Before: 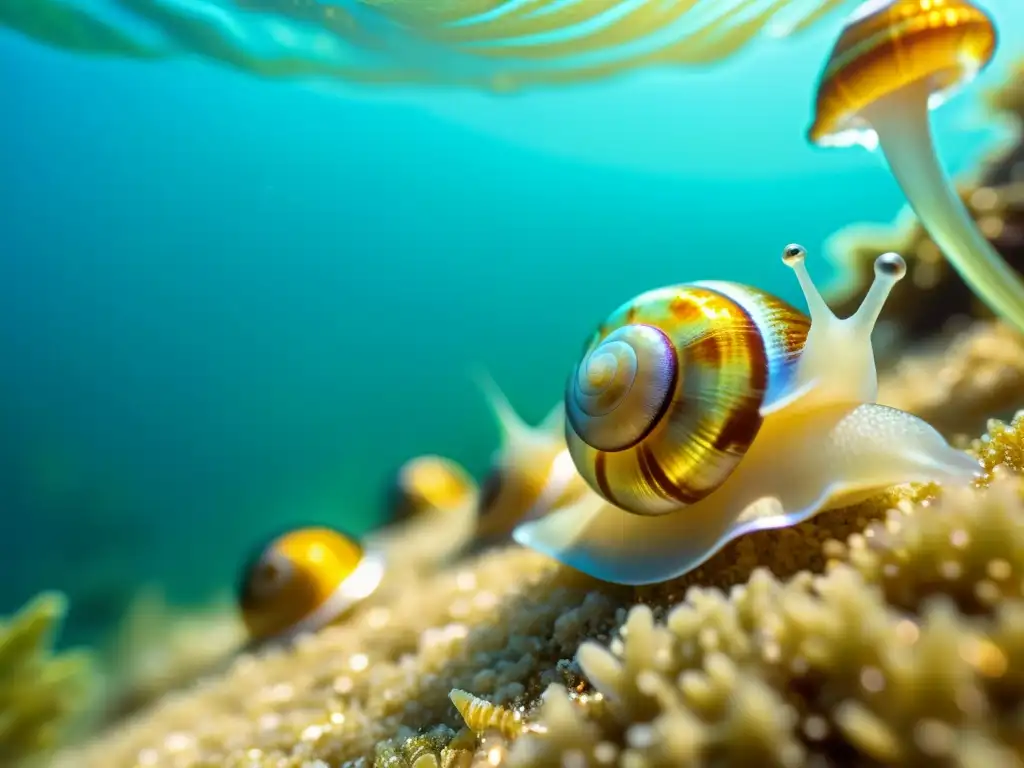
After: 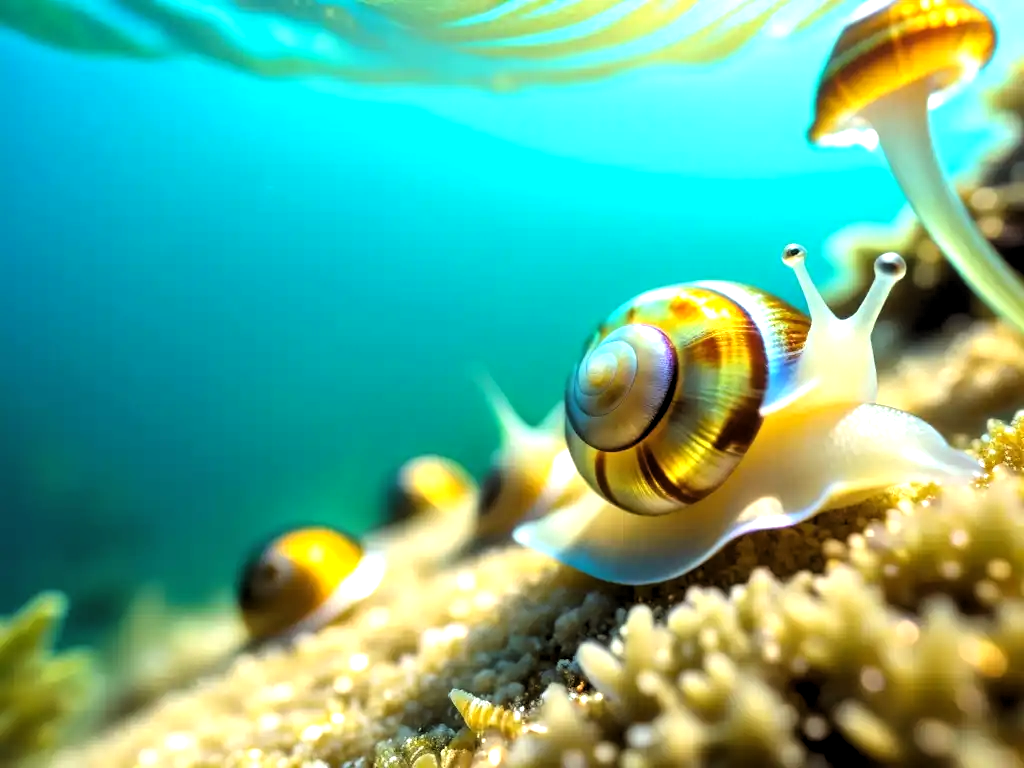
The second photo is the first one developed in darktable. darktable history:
levels: black 0.039%, levels [0.062, 0.494, 0.925]
tone equalizer: -8 EV -0.398 EV, -7 EV -0.406 EV, -6 EV -0.352 EV, -5 EV -0.247 EV, -3 EV 0.224 EV, -2 EV 0.34 EV, -1 EV 0.384 EV, +0 EV 0.426 EV, mask exposure compensation -0.5 EV
